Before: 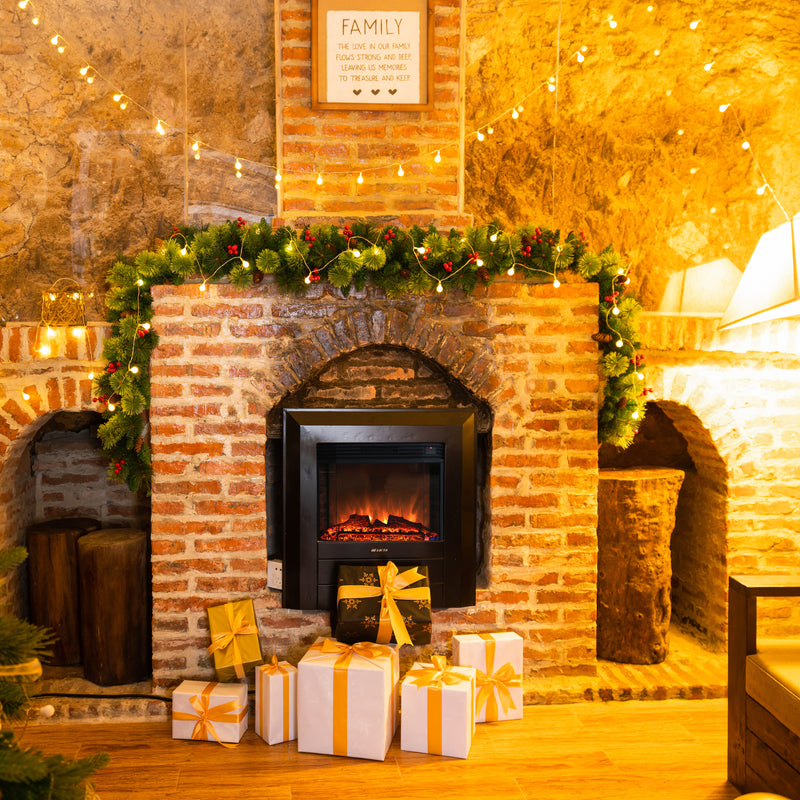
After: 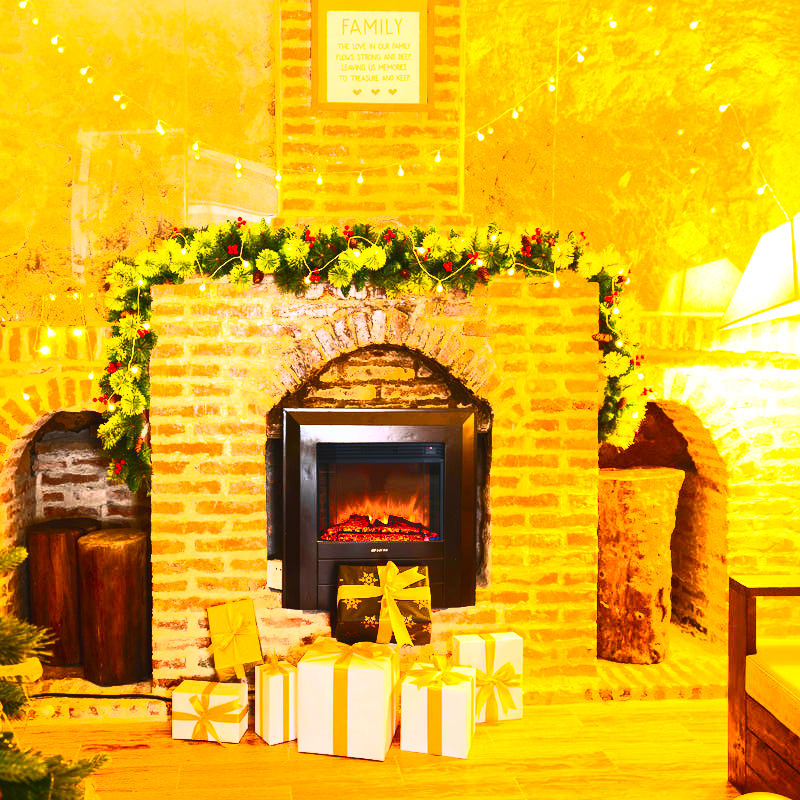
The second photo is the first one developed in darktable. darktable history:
contrast brightness saturation: contrast 0.82, brightness 0.582, saturation 0.6
exposure: black level correction 0, exposure 1.2 EV, compensate exposure bias true, compensate highlight preservation false
